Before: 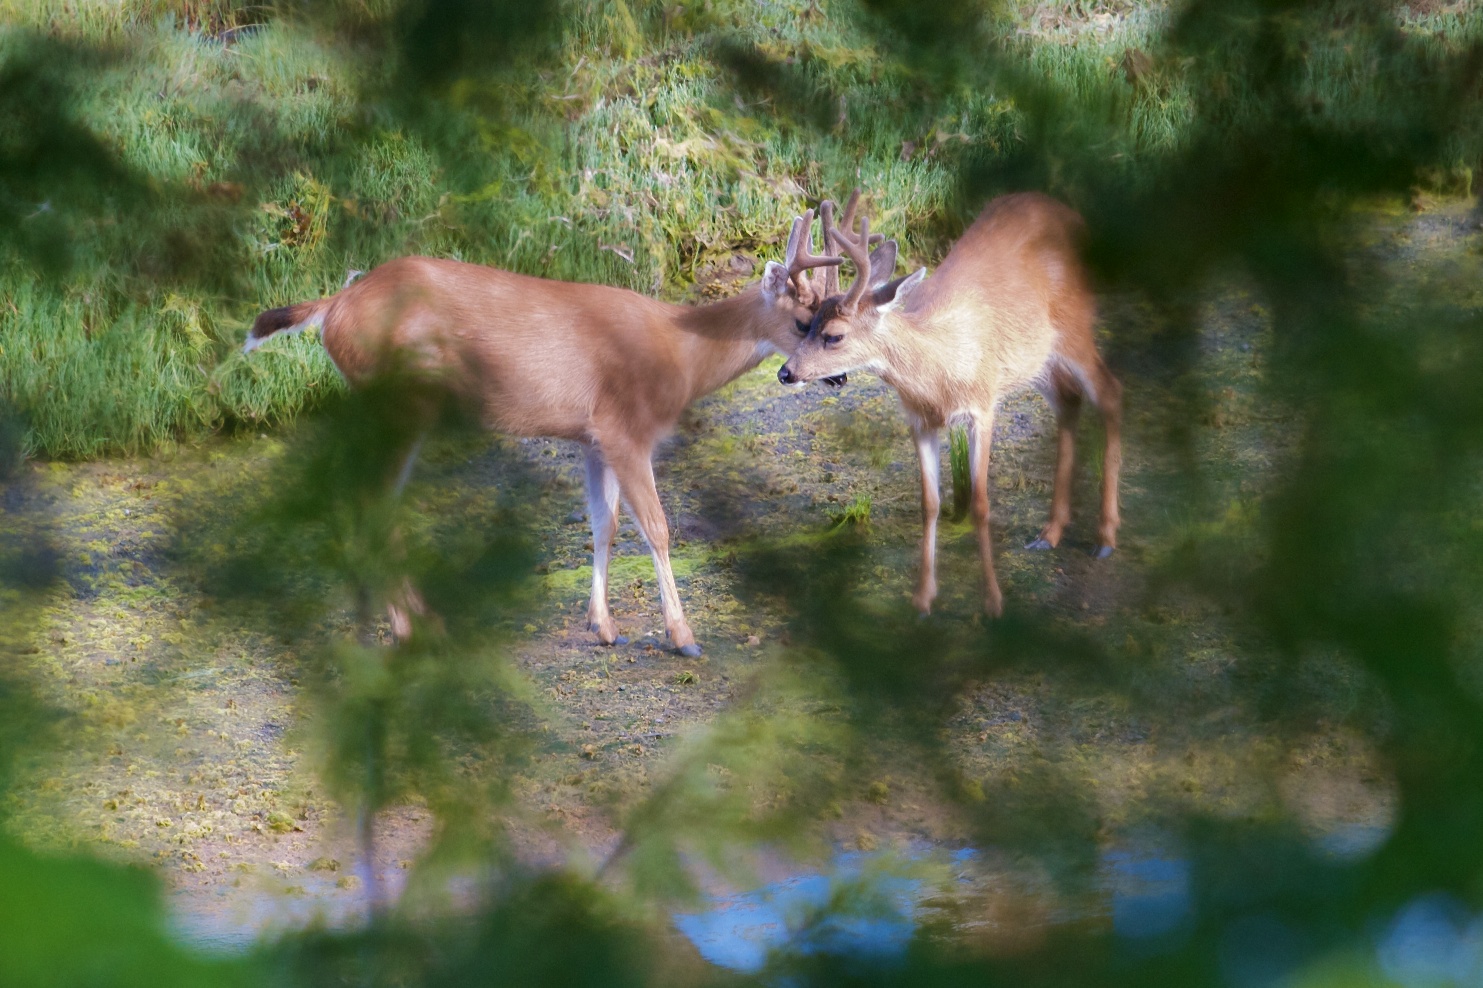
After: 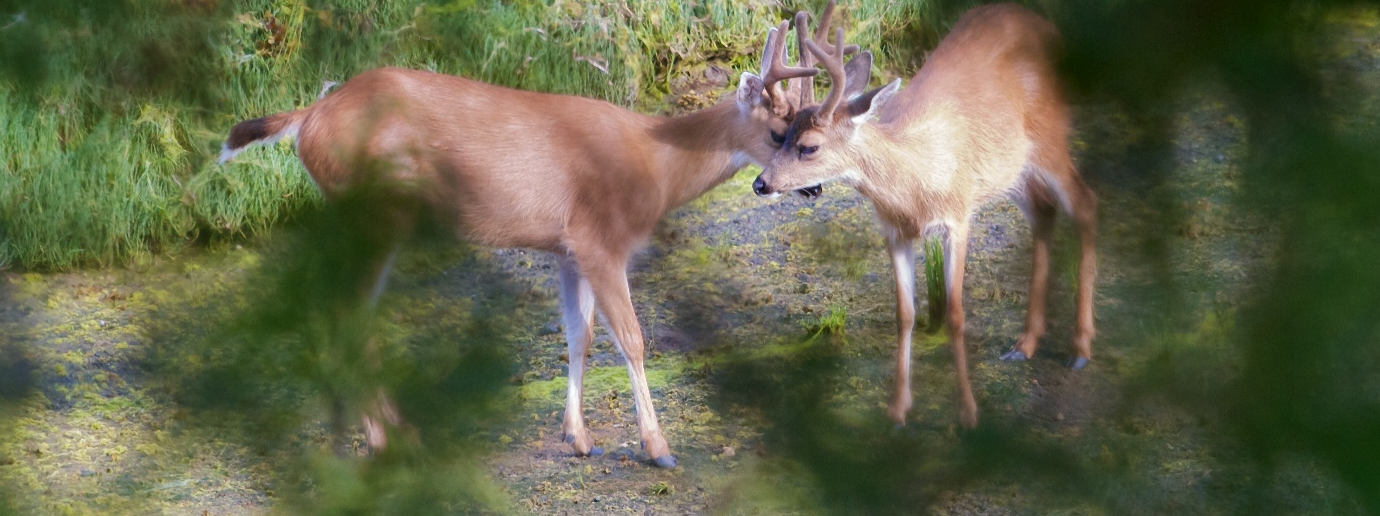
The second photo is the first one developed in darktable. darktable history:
crop: left 1.744%, top 19.225%, right 5.069%, bottom 28.357%
white balance: emerald 1
